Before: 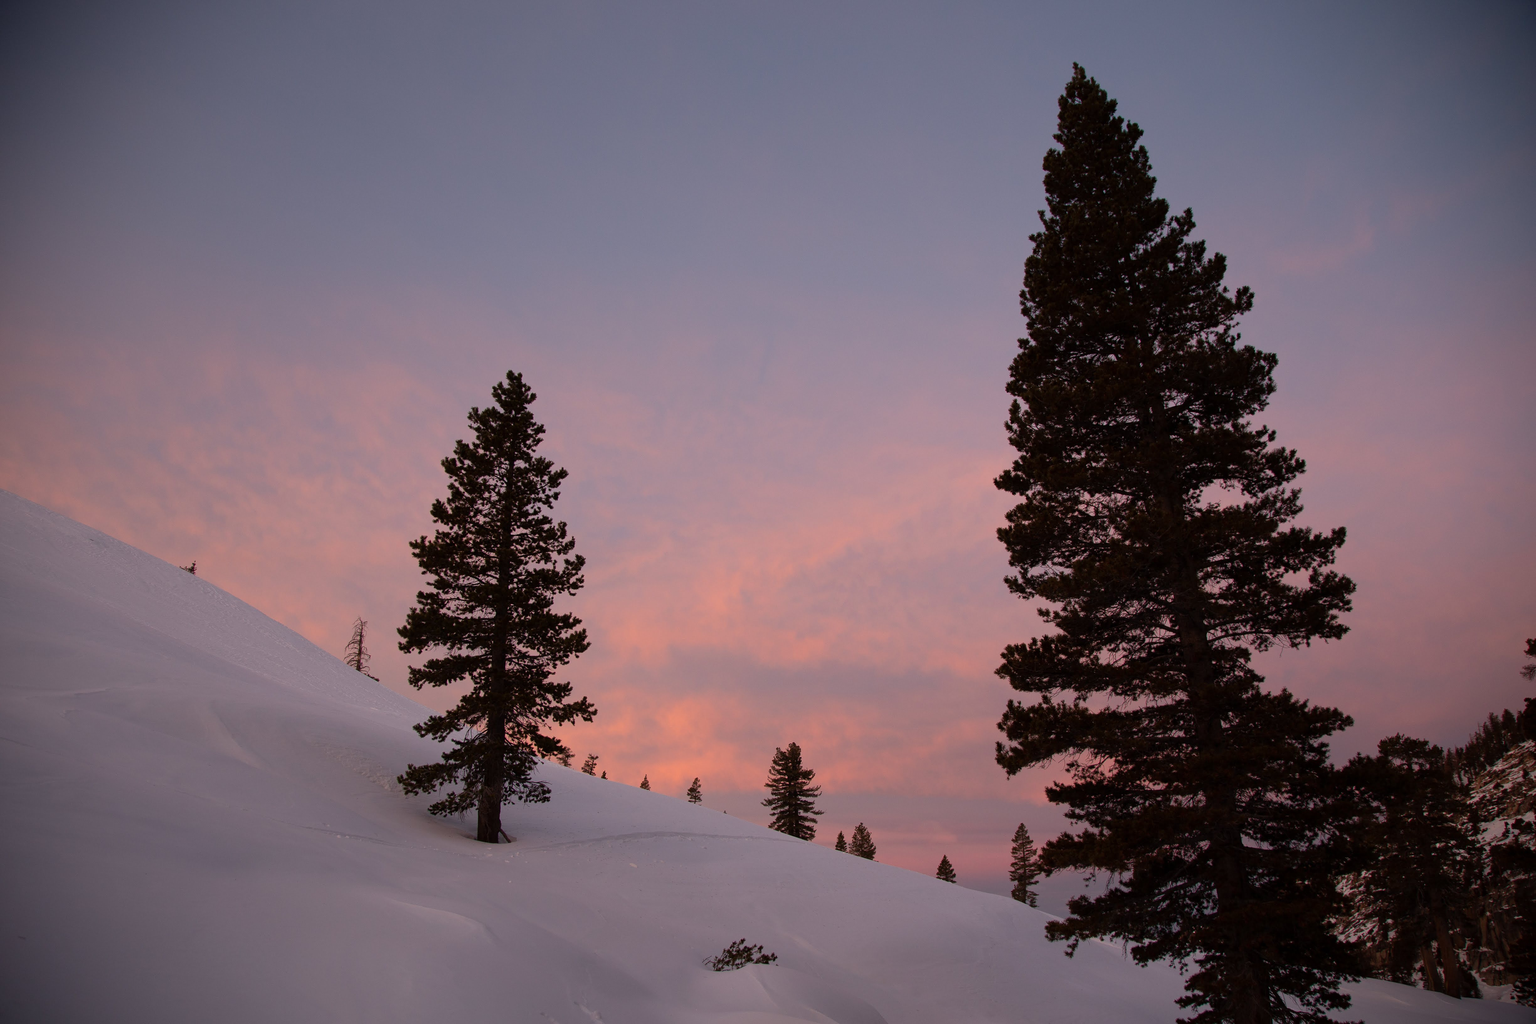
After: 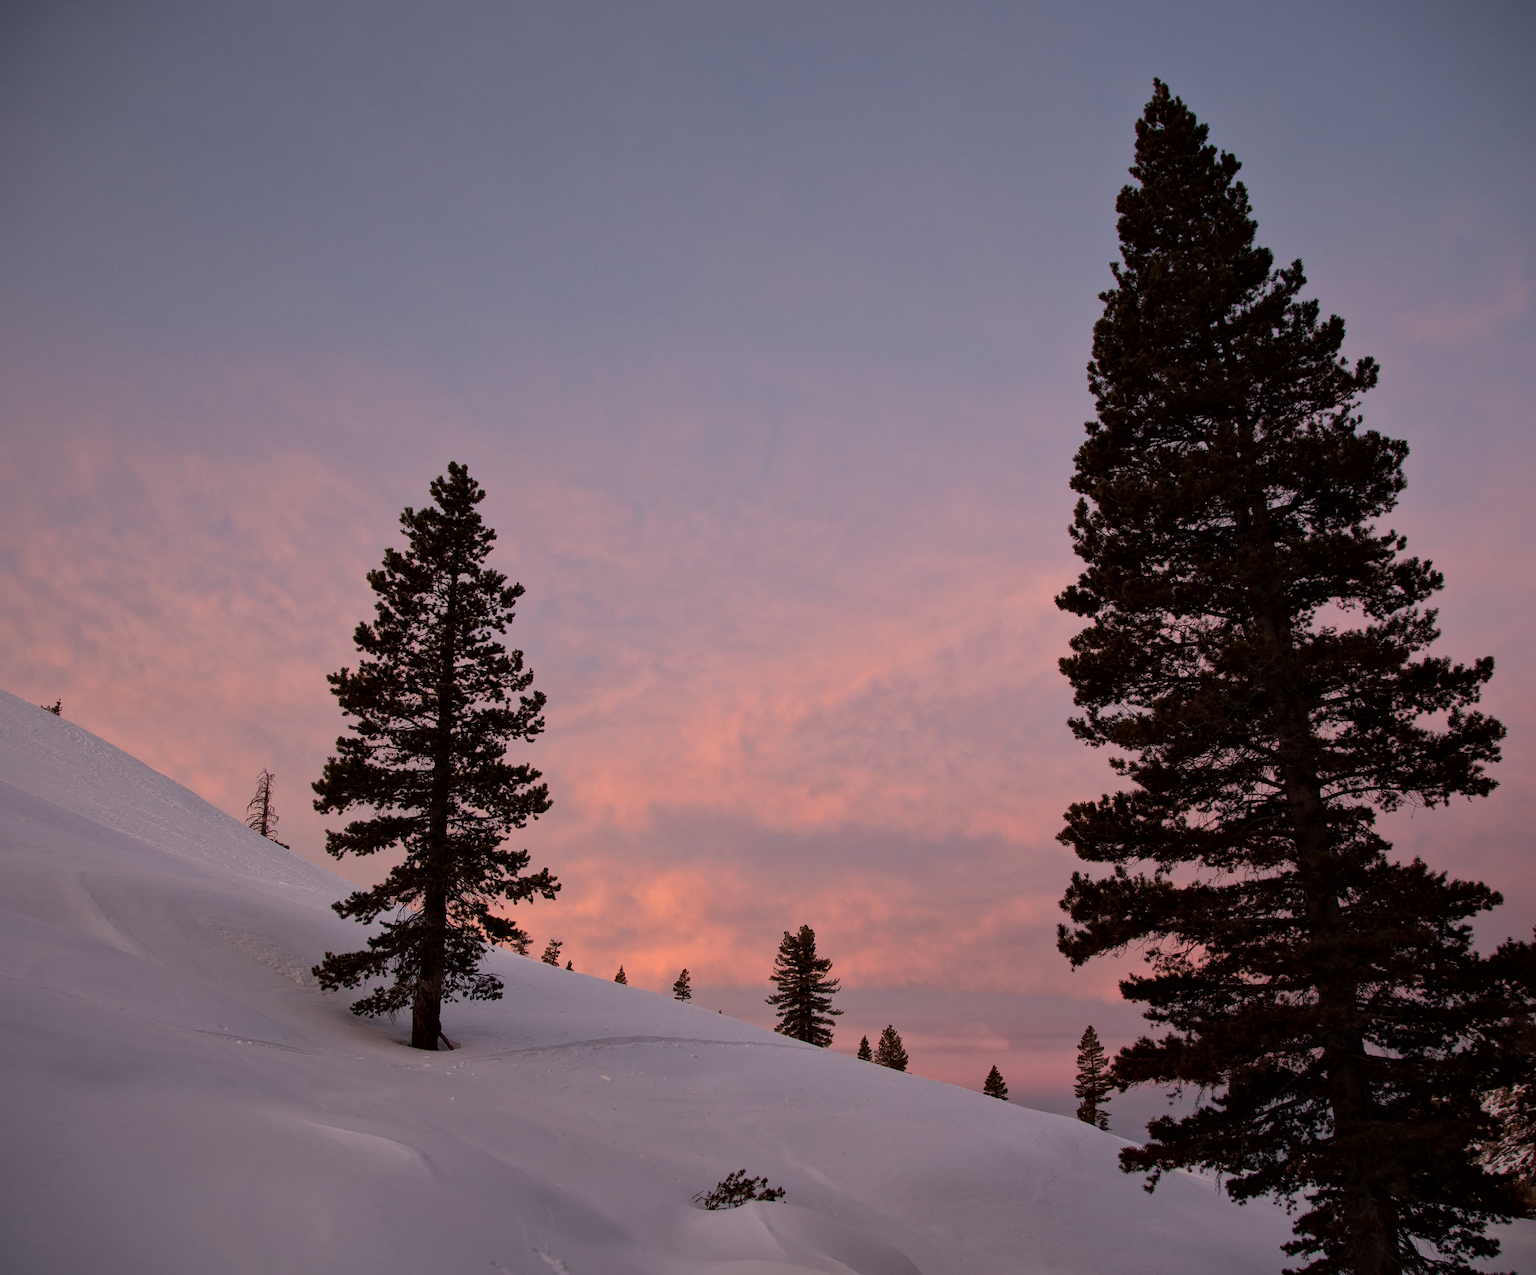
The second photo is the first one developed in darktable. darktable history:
local contrast: mode bilateral grid, contrast 20, coarseness 50, detail 150%, midtone range 0.2
crop and rotate: left 9.585%, right 10.12%
